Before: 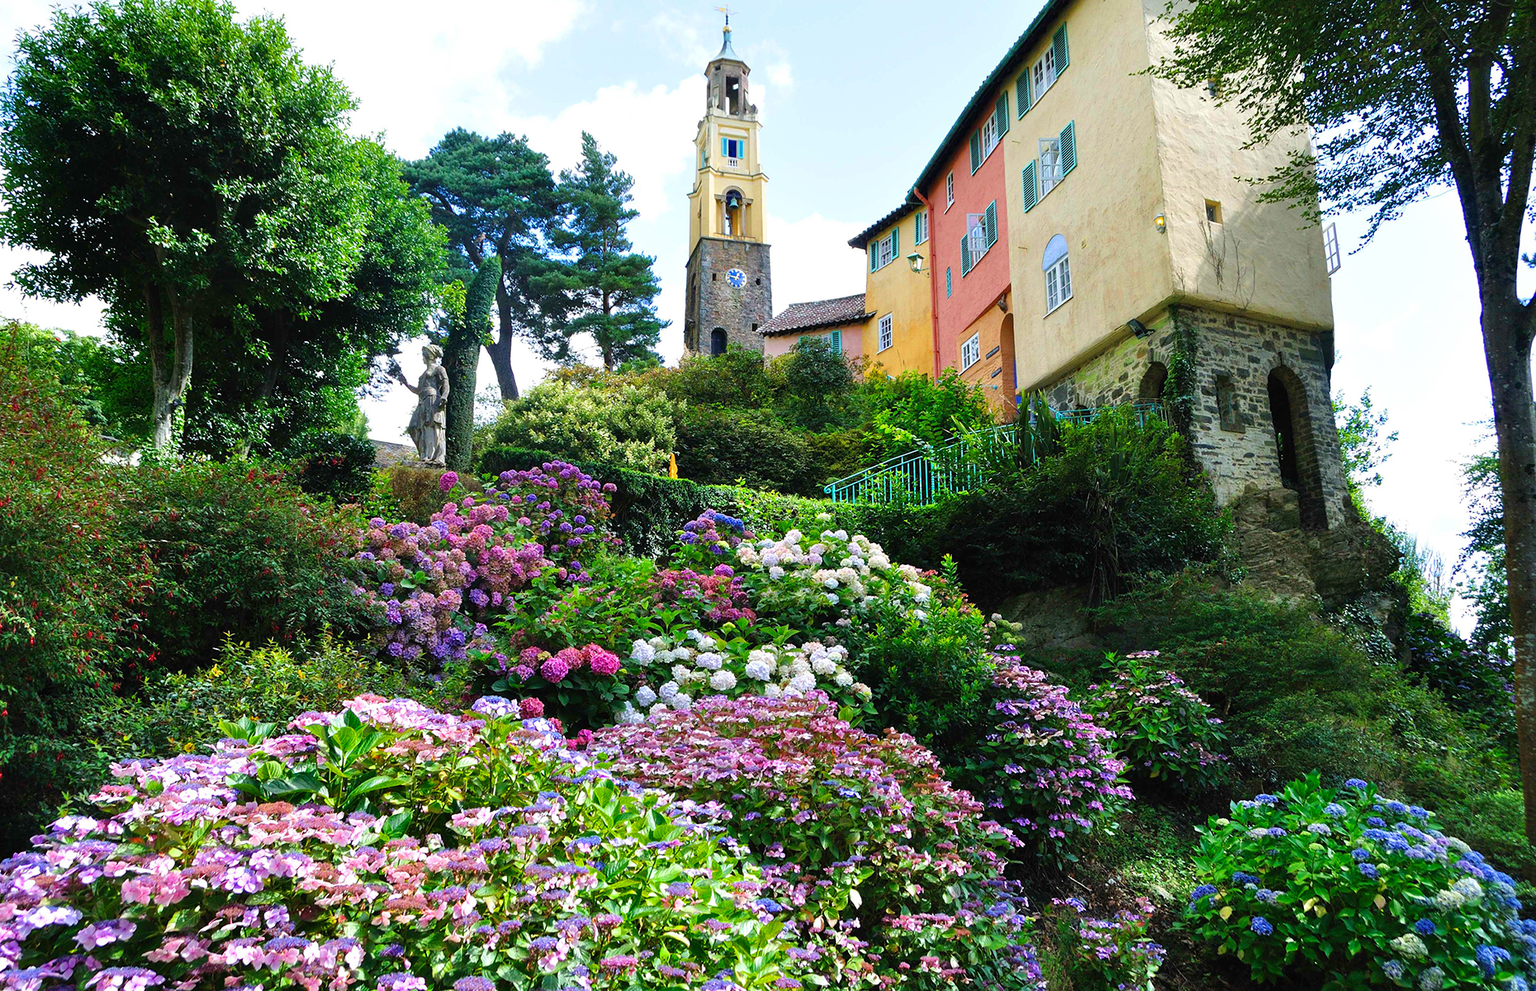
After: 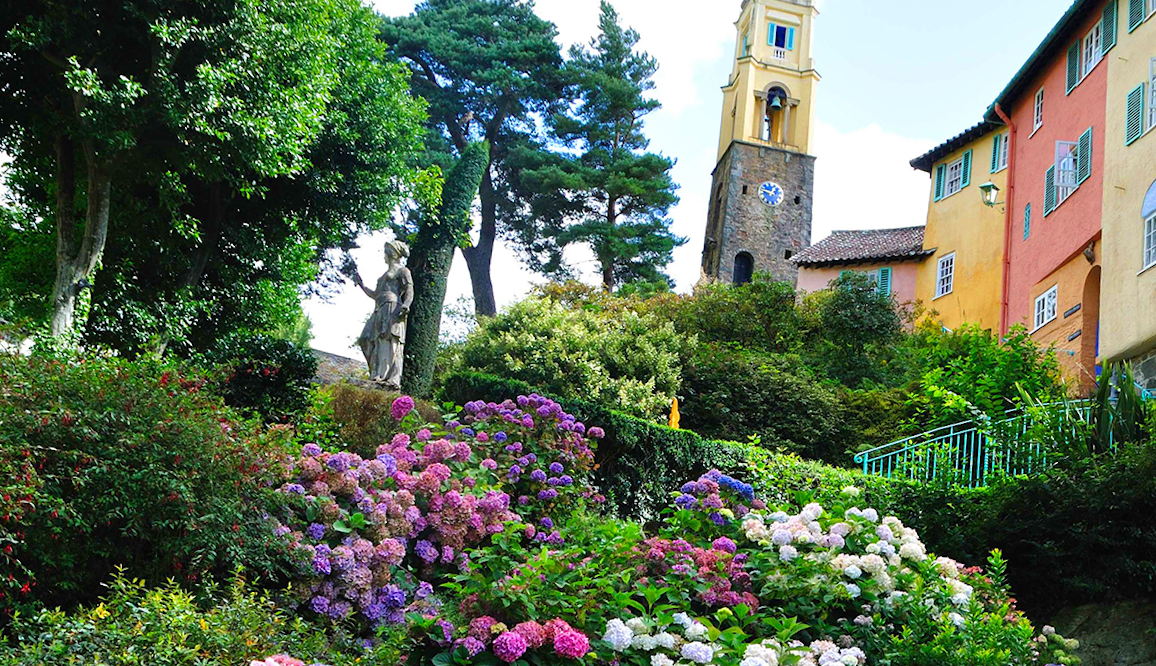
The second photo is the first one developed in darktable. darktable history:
crop and rotate: angle -5.1°, left 2.102%, top 6.713%, right 27.399%, bottom 30.307%
